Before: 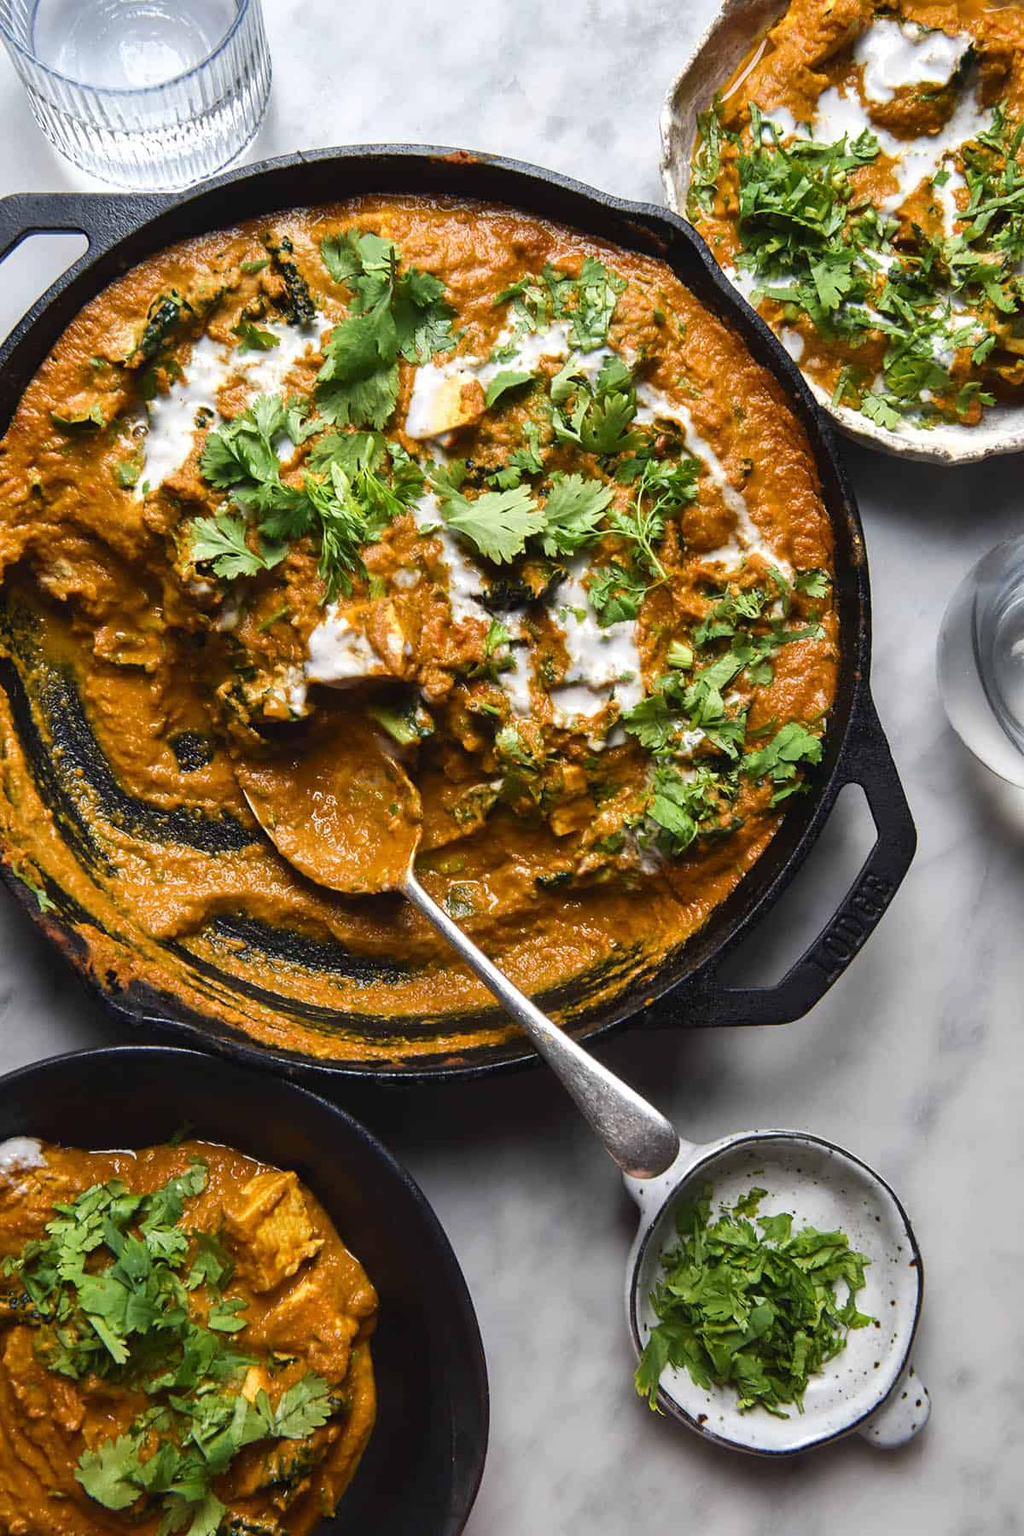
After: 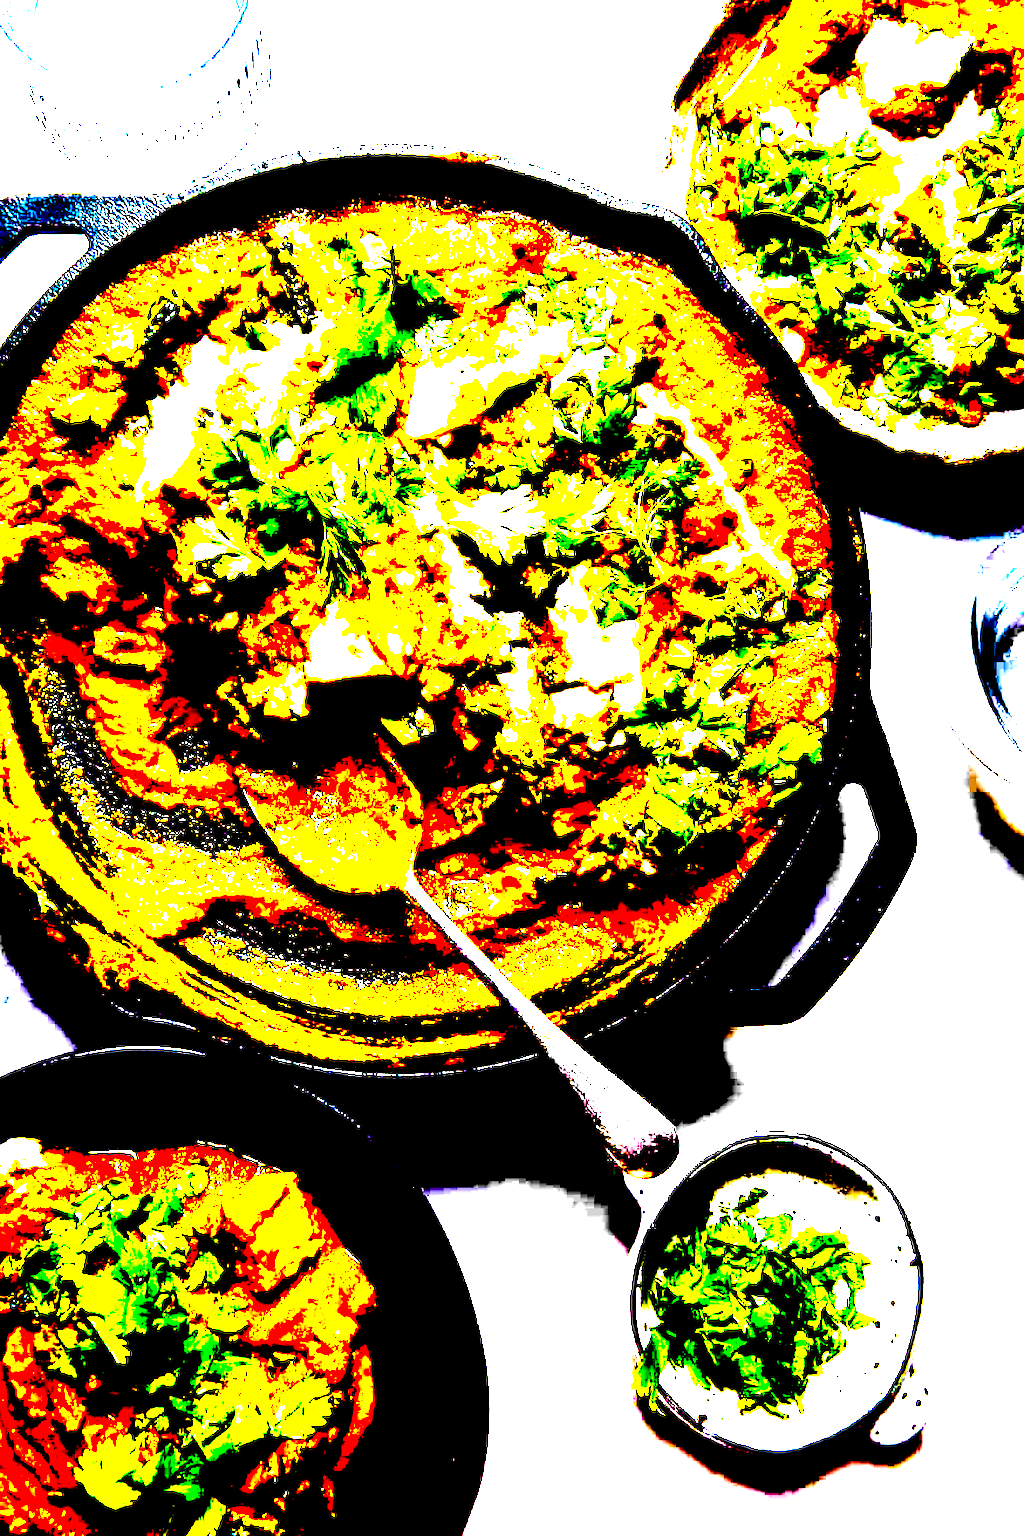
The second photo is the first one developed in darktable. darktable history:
color balance rgb: perceptual saturation grading › global saturation 36.045%, perceptual saturation grading › shadows 35.391%, perceptual brilliance grading › highlights 9.609%, perceptual brilliance grading › shadows -5.064%, global vibrance 20%
tone equalizer: -8 EV -0.559 EV, smoothing diameter 24.82%, edges refinement/feathering 14.28, preserve details guided filter
exposure: black level correction 0.099, exposure 2.915 EV, compensate exposure bias true, compensate highlight preservation false
